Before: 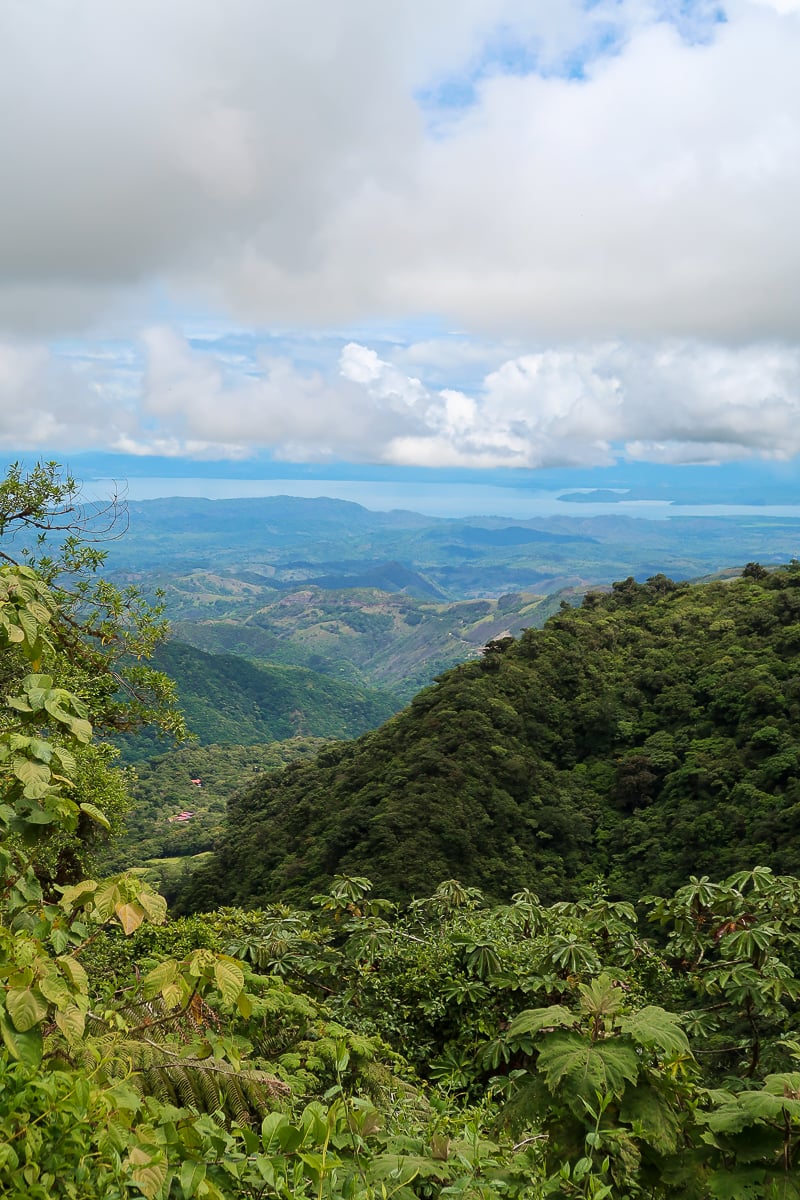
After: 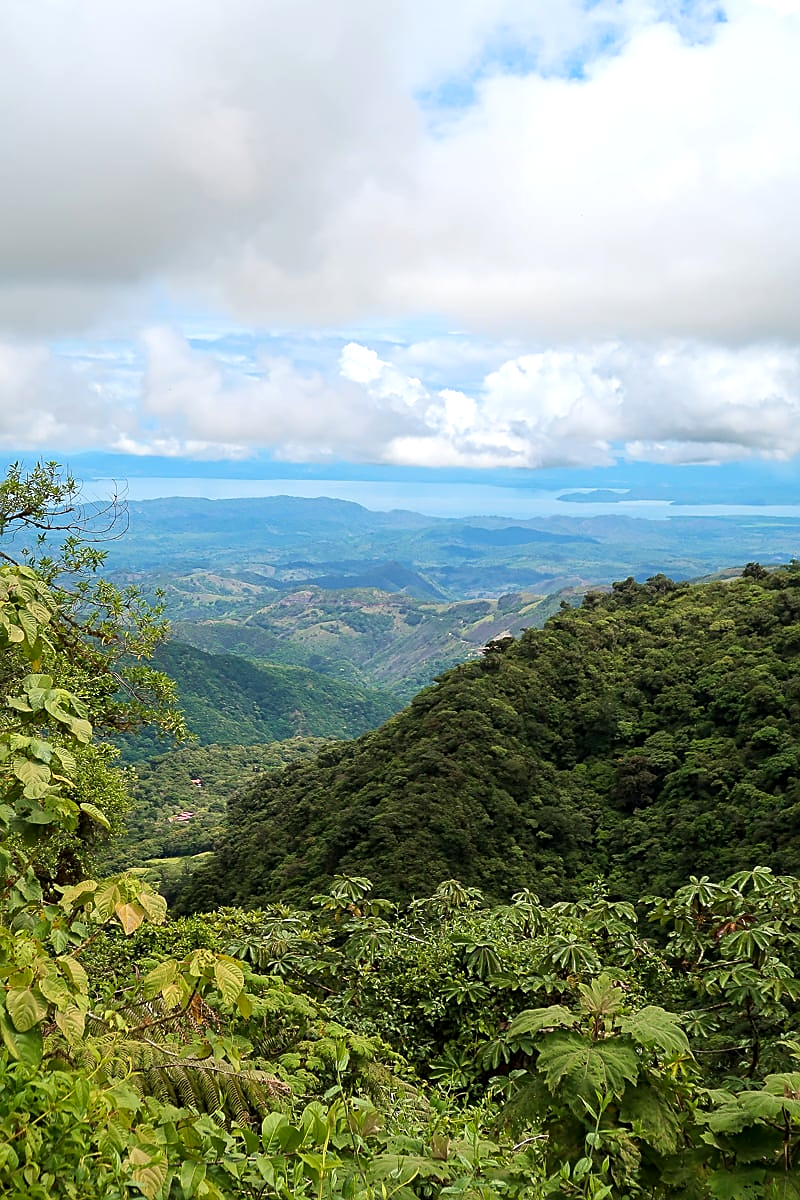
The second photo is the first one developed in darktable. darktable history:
sharpen: amount 0.499
exposure: black level correction 0.001, exposure 0.298 EV, compensate highlight preservation false
